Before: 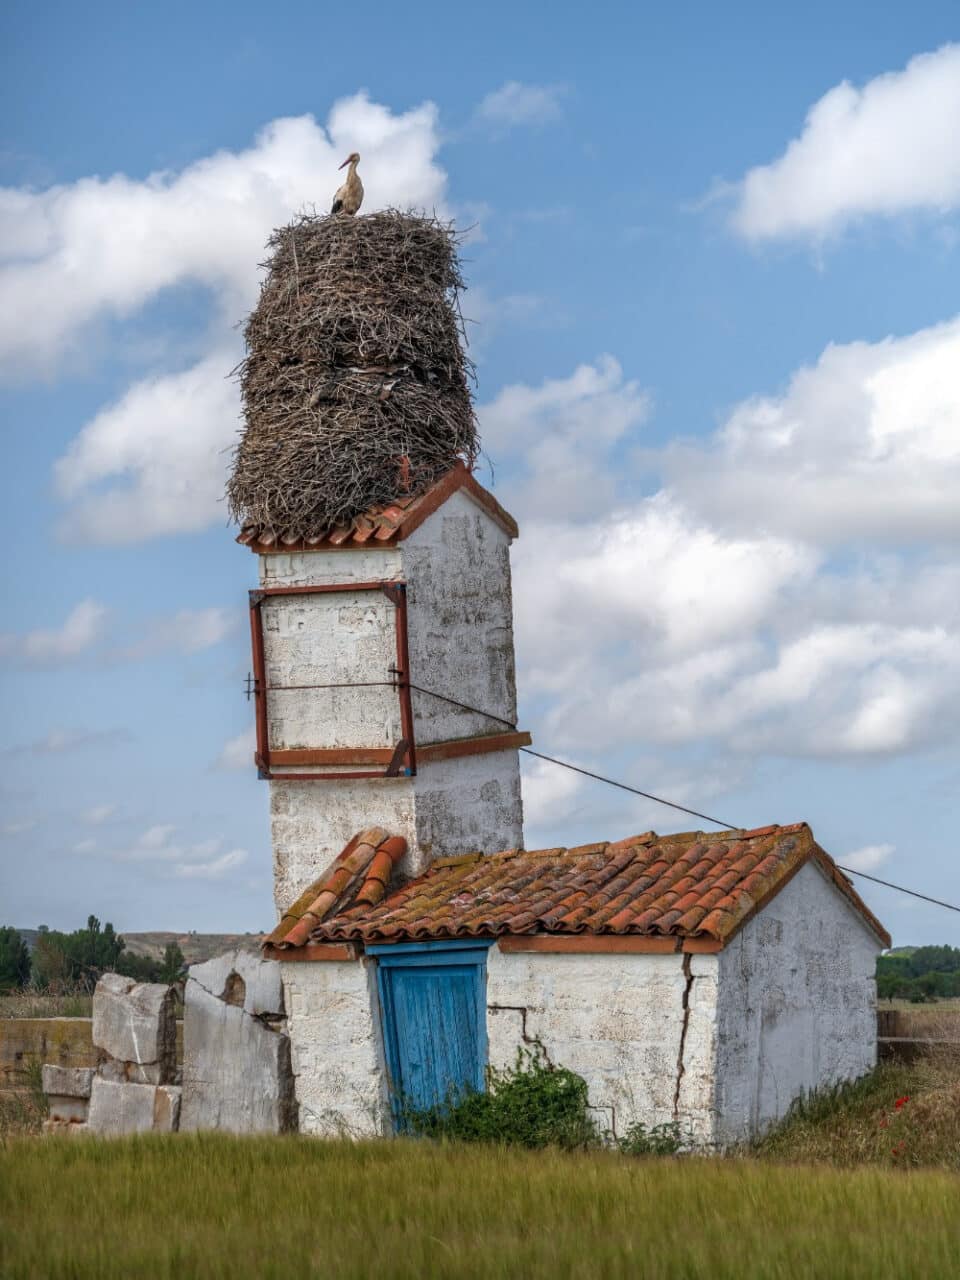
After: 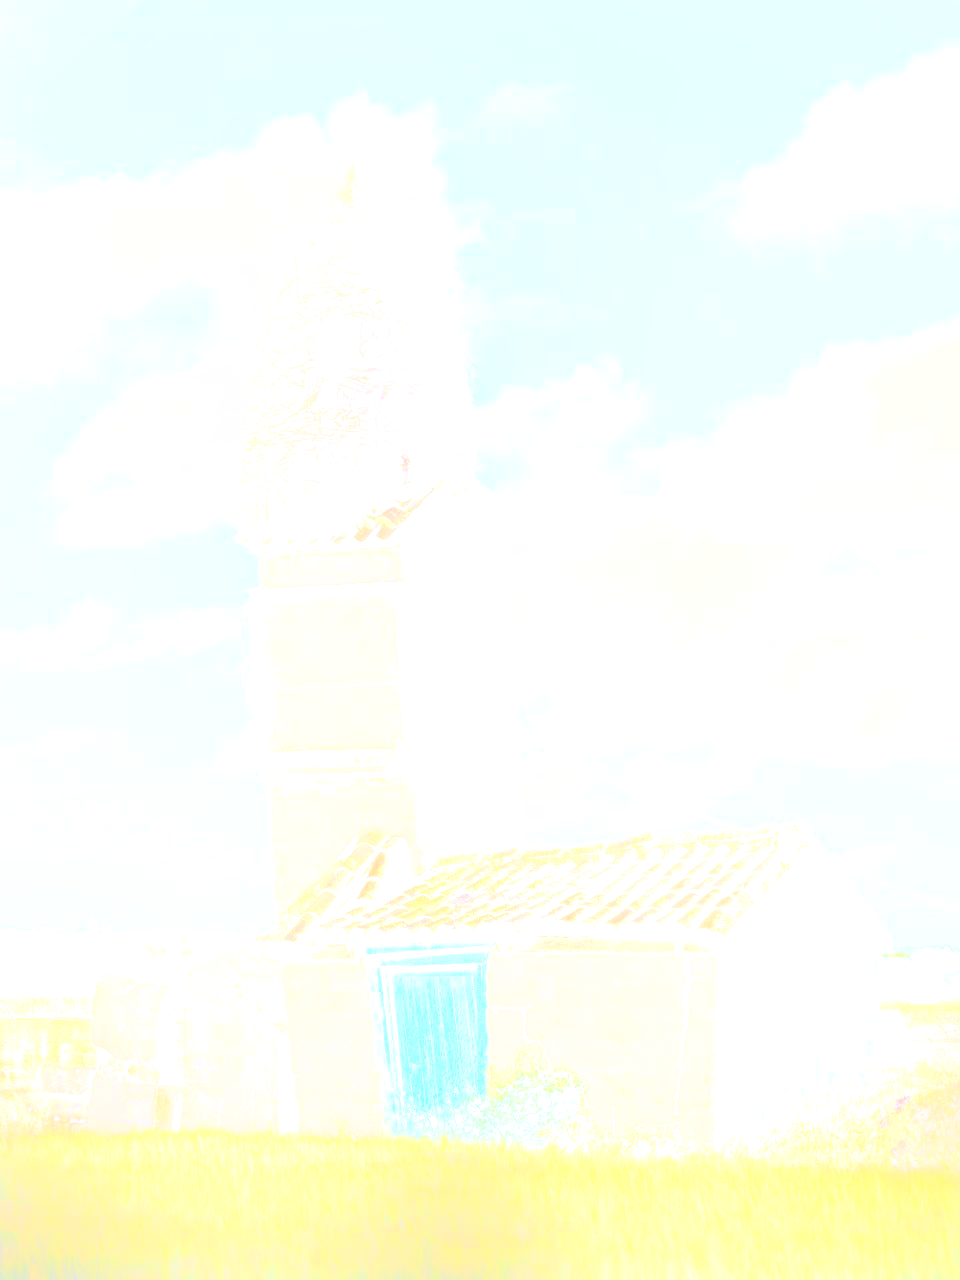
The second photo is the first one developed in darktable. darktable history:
velvia: strength 75%
color balance rgb: highlights gain › chroma 2.94%, highlights gain › hue 60.57°, global offset › chroma 0.25%, global offset › hue 256.52°, perceptual saturation grading › global saturation 20%, perceptual saturation grading › highlights -50%, perceptual saturation grading › shadows 30%, contrast 15%
bloom: size 25%, threshold 5%, strength 90%
rgb curve: curves: ch0 [(0, 0) (0.21, 0.15) (0.24, 0.21) (0.5, 0.75) (0.75, 0.96) (0.89, 0.99) (1, 1)]; ch1 [(0, 0.02) (0.21, 0.13) (0.25, 0.2) (0.5, 0.67) (0.75, 0.9) (0.89, 0.97) (1, 1)]; ch2 [(0, 0.02) (0.21, 0.13) (0.25, 0.2) (0.5, 0.67) (0.75, 0.9) (0.89, 0.97) (1, 1)], compensate middle gray true
